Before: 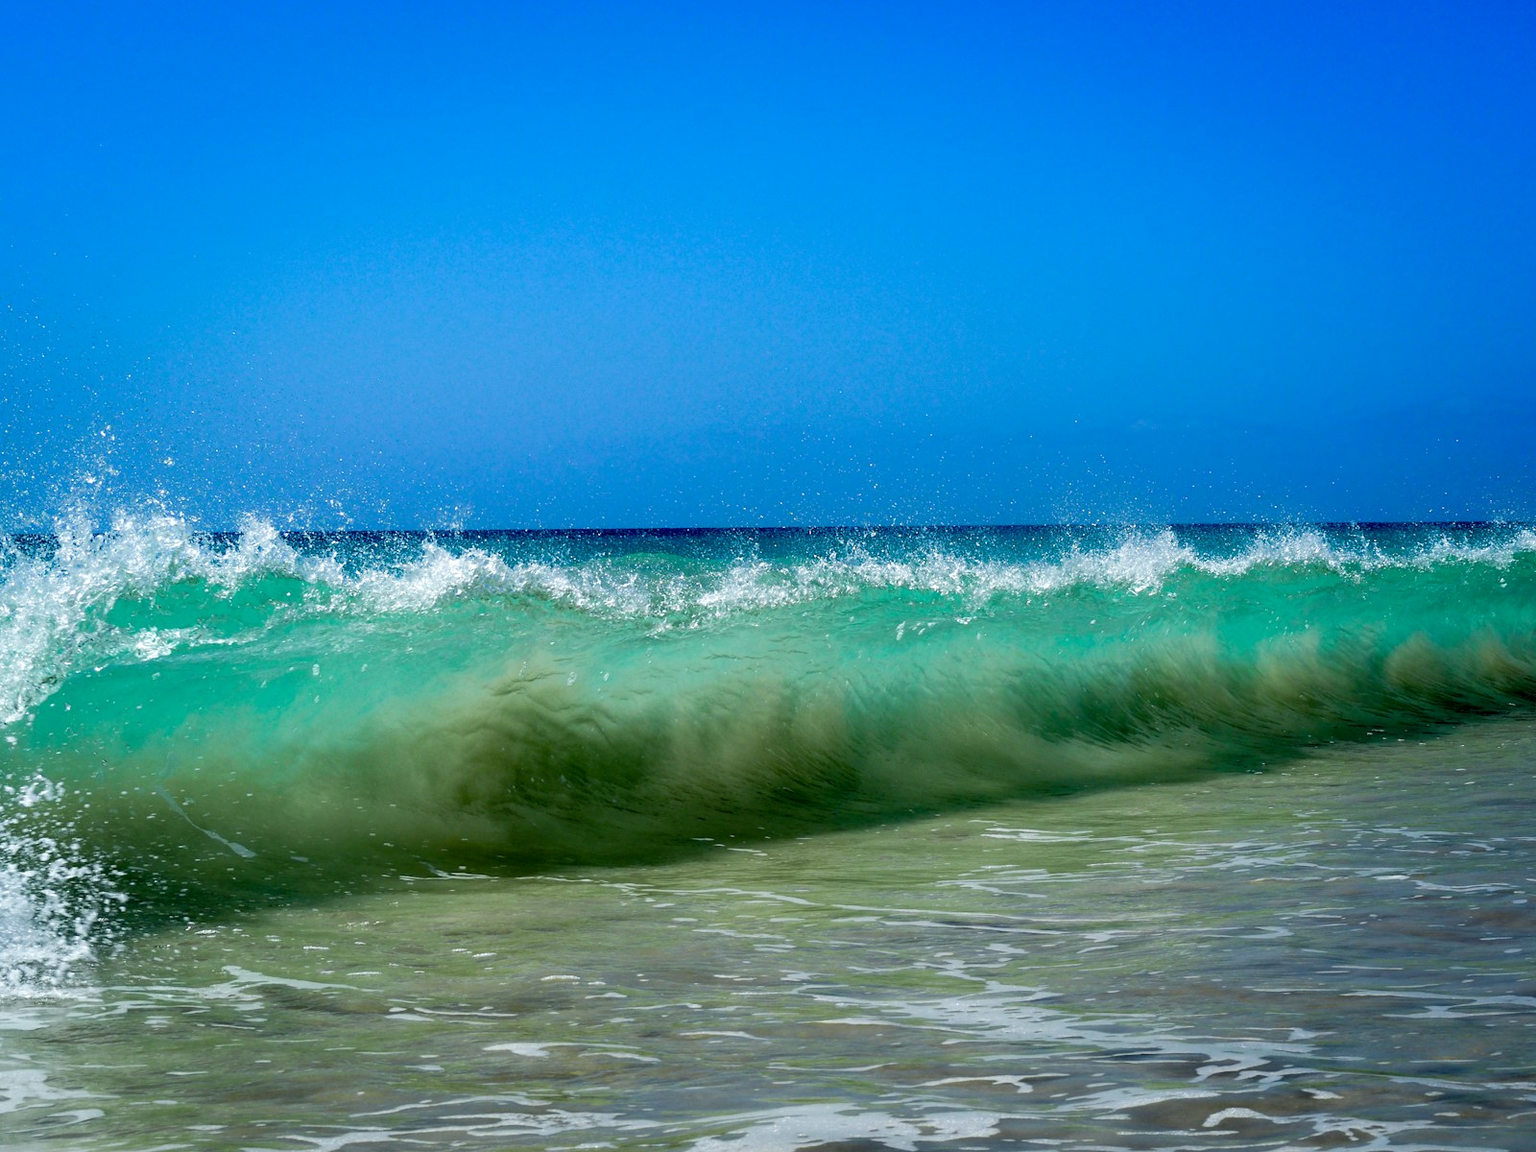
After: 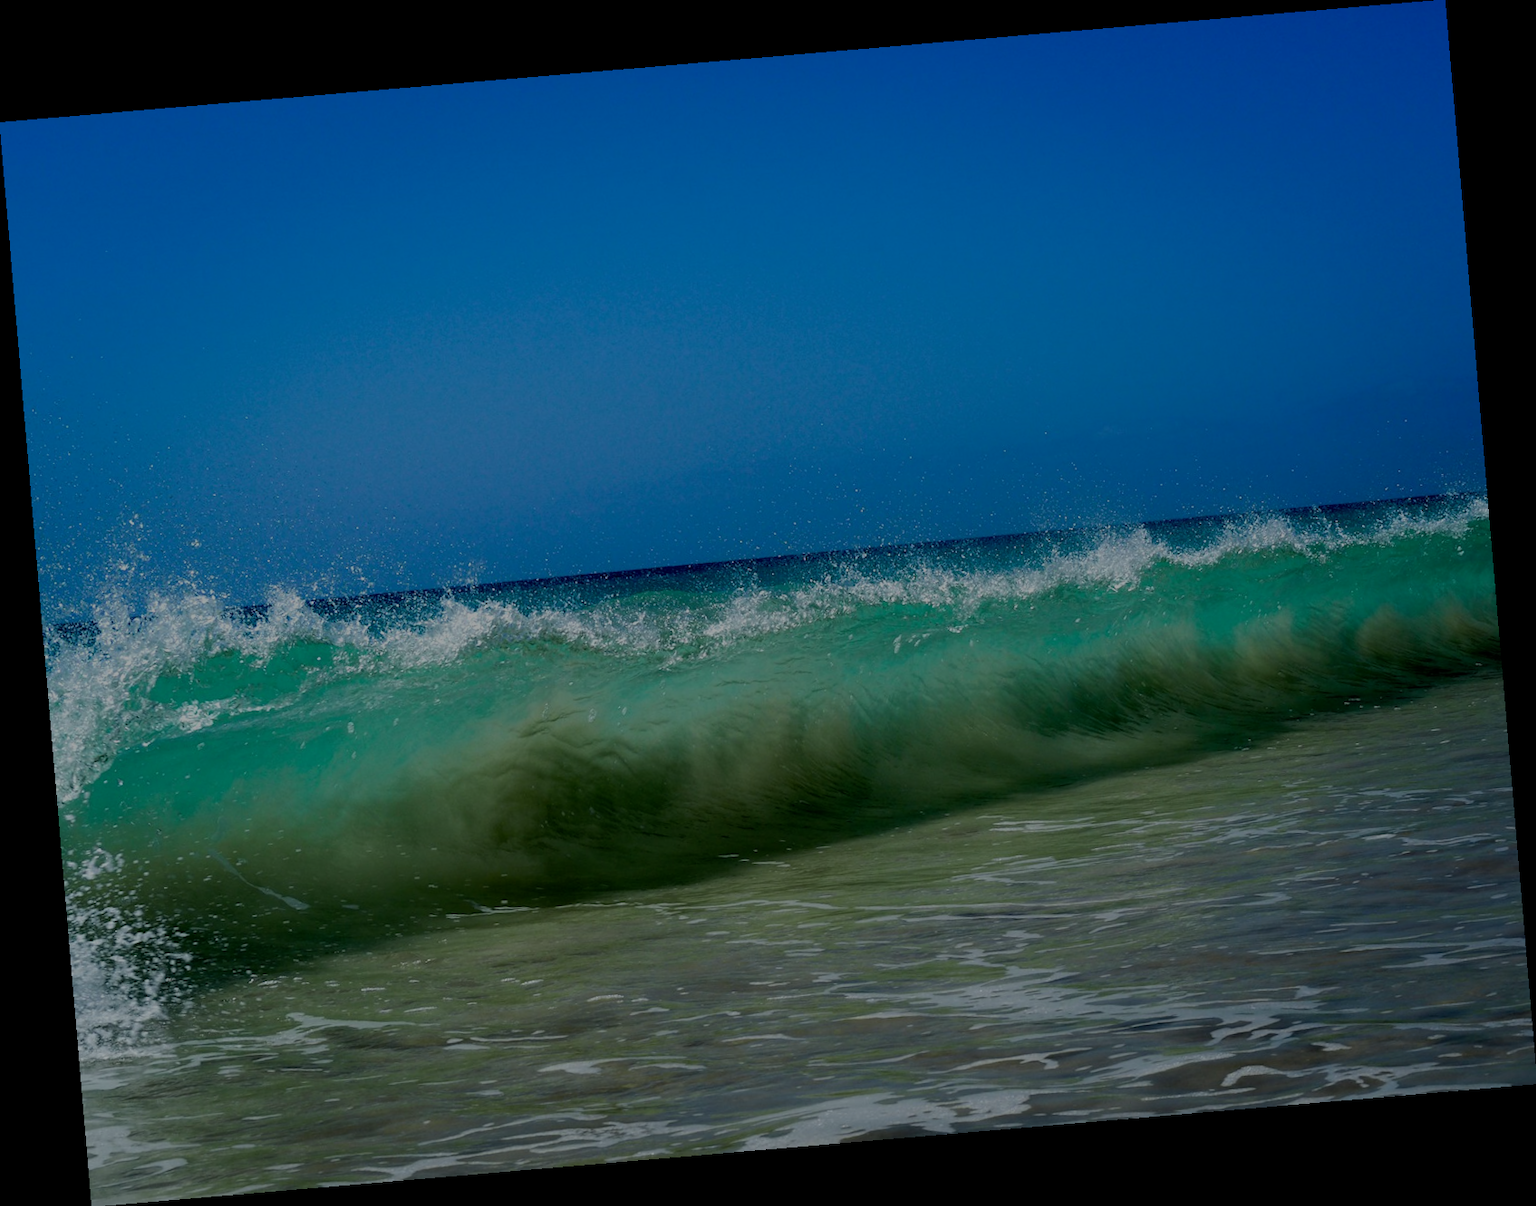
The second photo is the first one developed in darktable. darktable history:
rotate and perspective: rotation -4.86°, automatic cropping off
exposure: exposure -1.468 EV, compensate highlight preservation false
